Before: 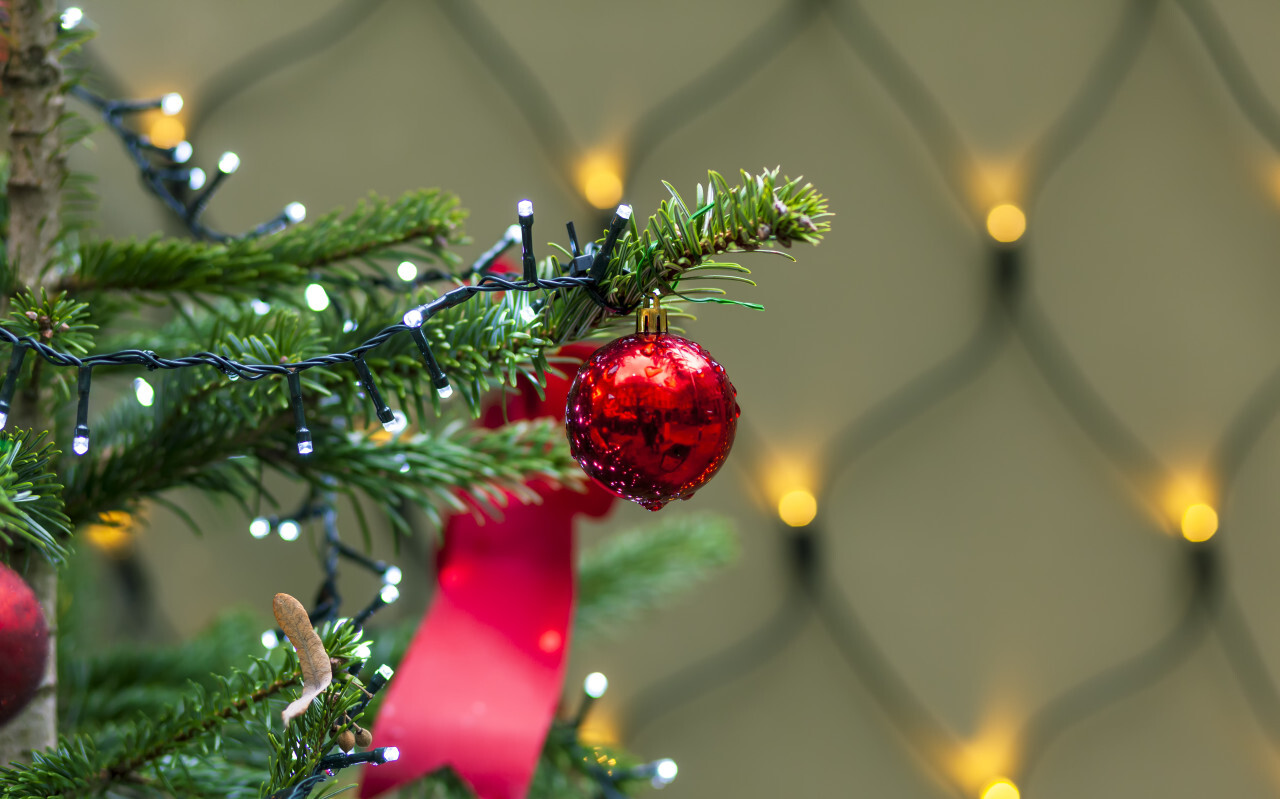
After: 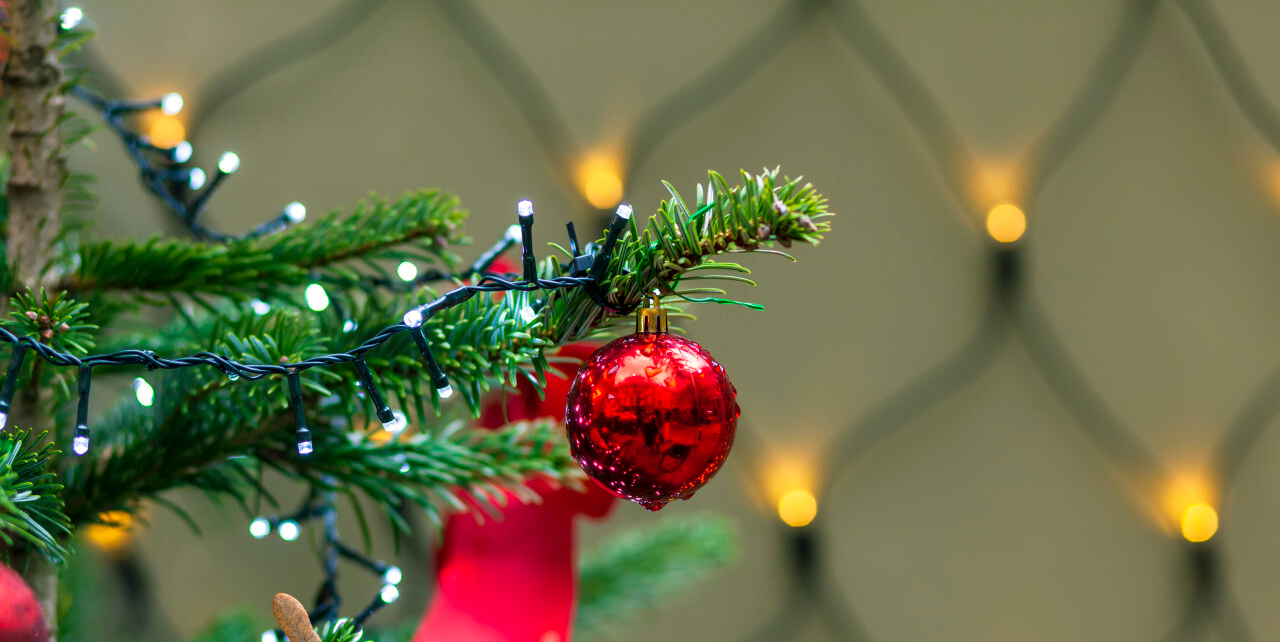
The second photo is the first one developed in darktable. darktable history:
crop: bottom 19.59%
